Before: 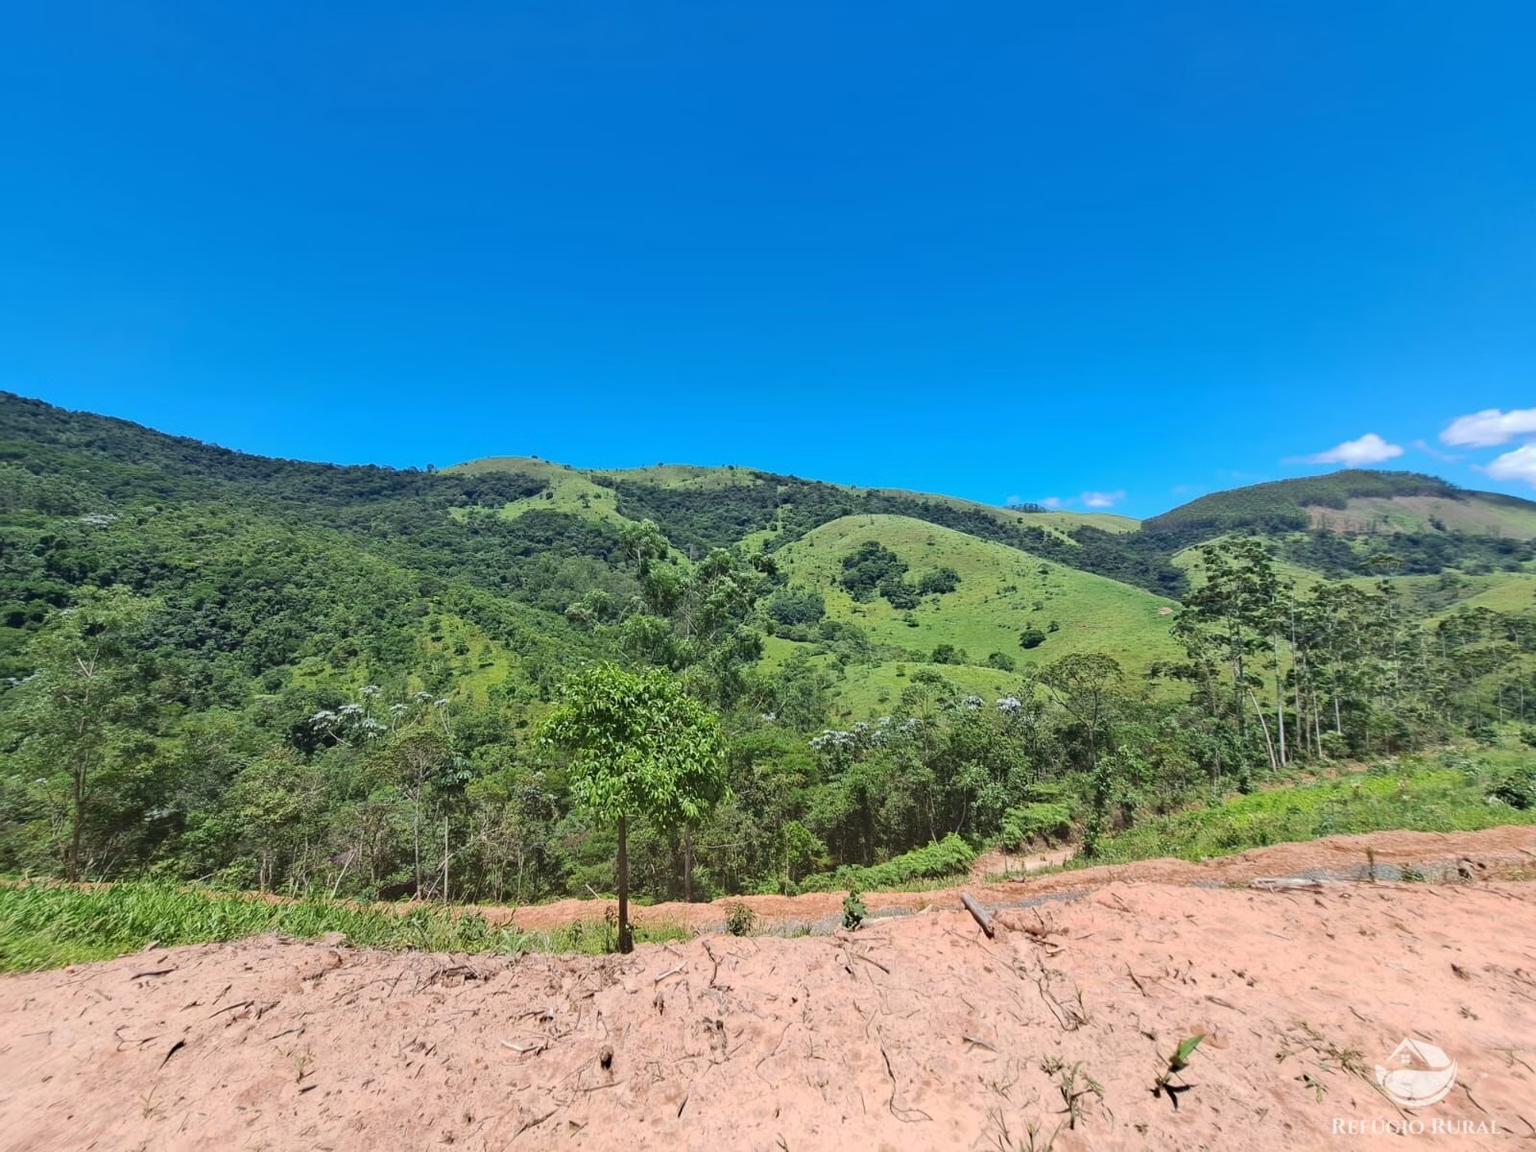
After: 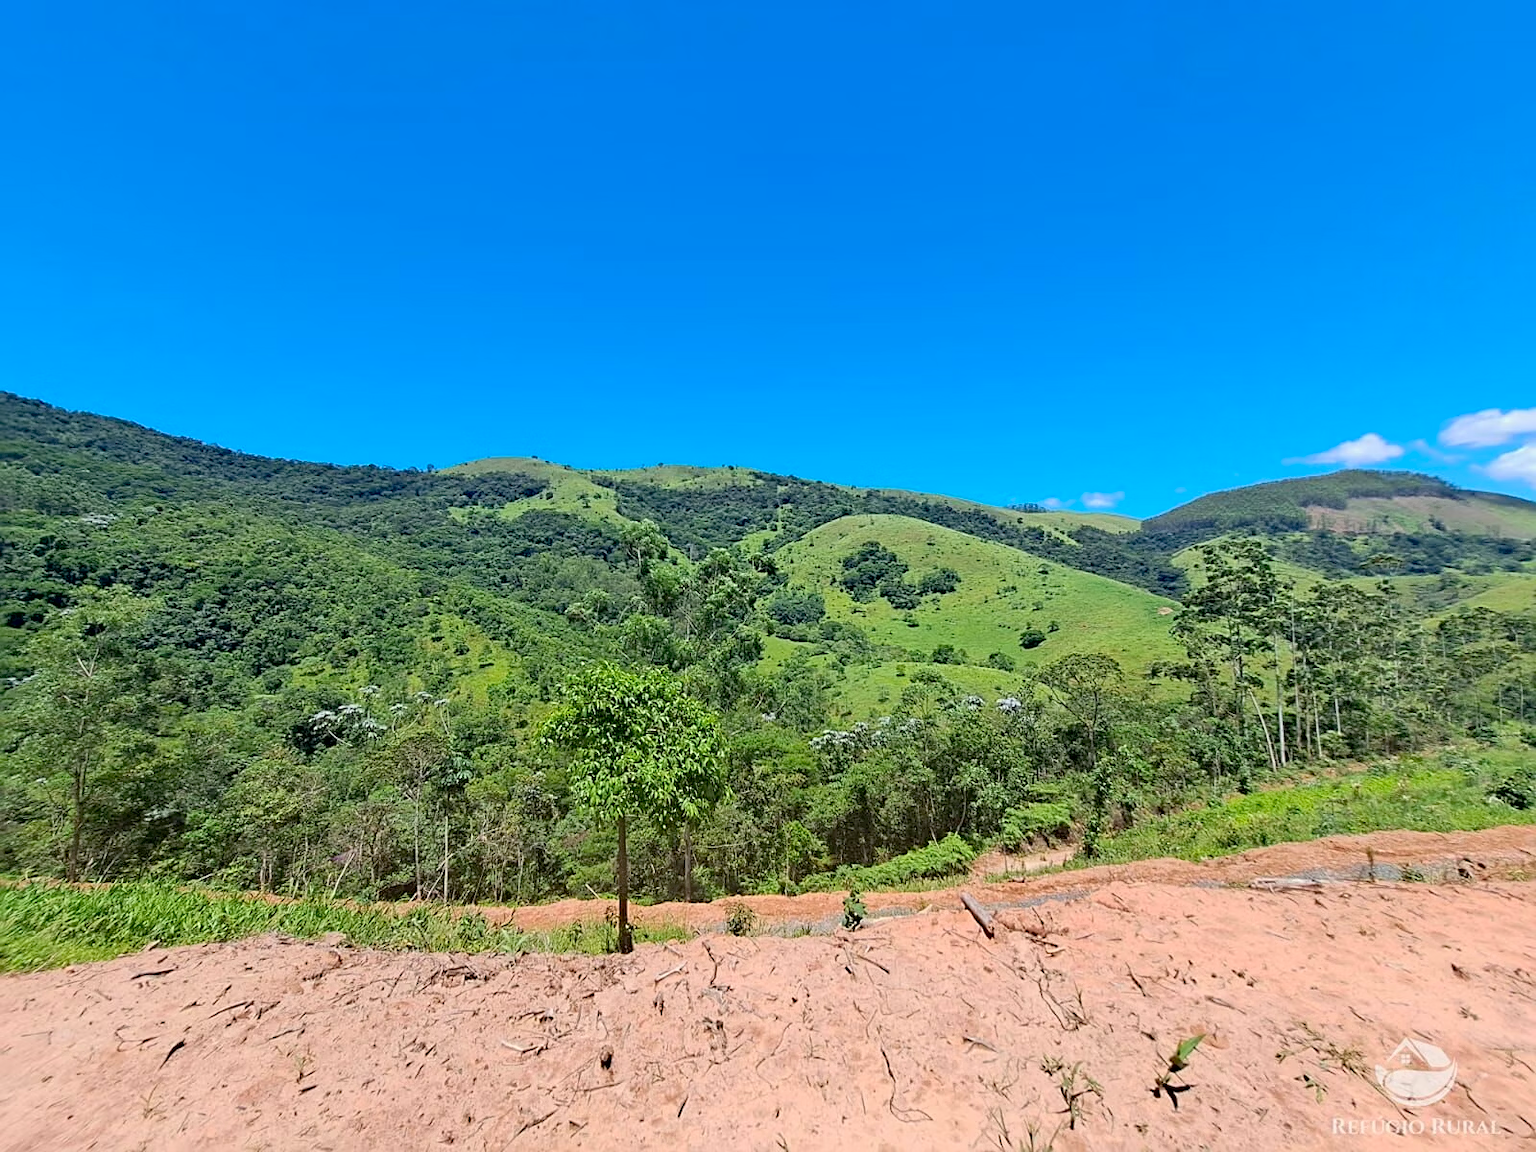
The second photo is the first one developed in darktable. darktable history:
sharpen: on, module defaults
contrast brightness saturation: brightness 0.095, saturation 0.191
exposure: black level correction 0.009, exposure -0.165 EV, compensate highlight preservation false
